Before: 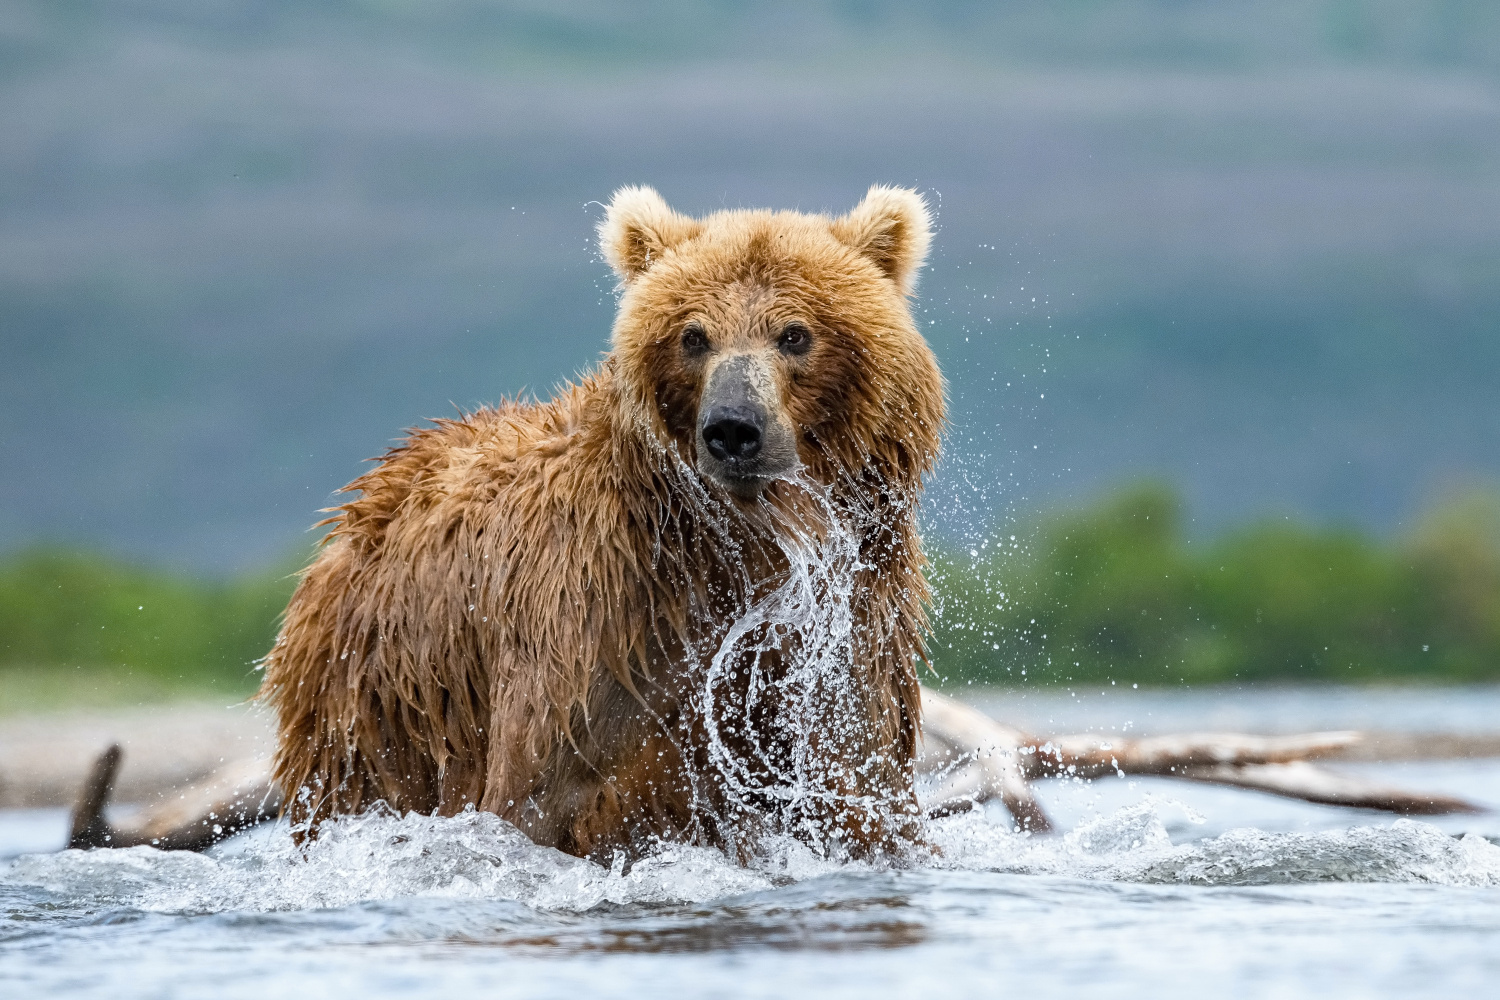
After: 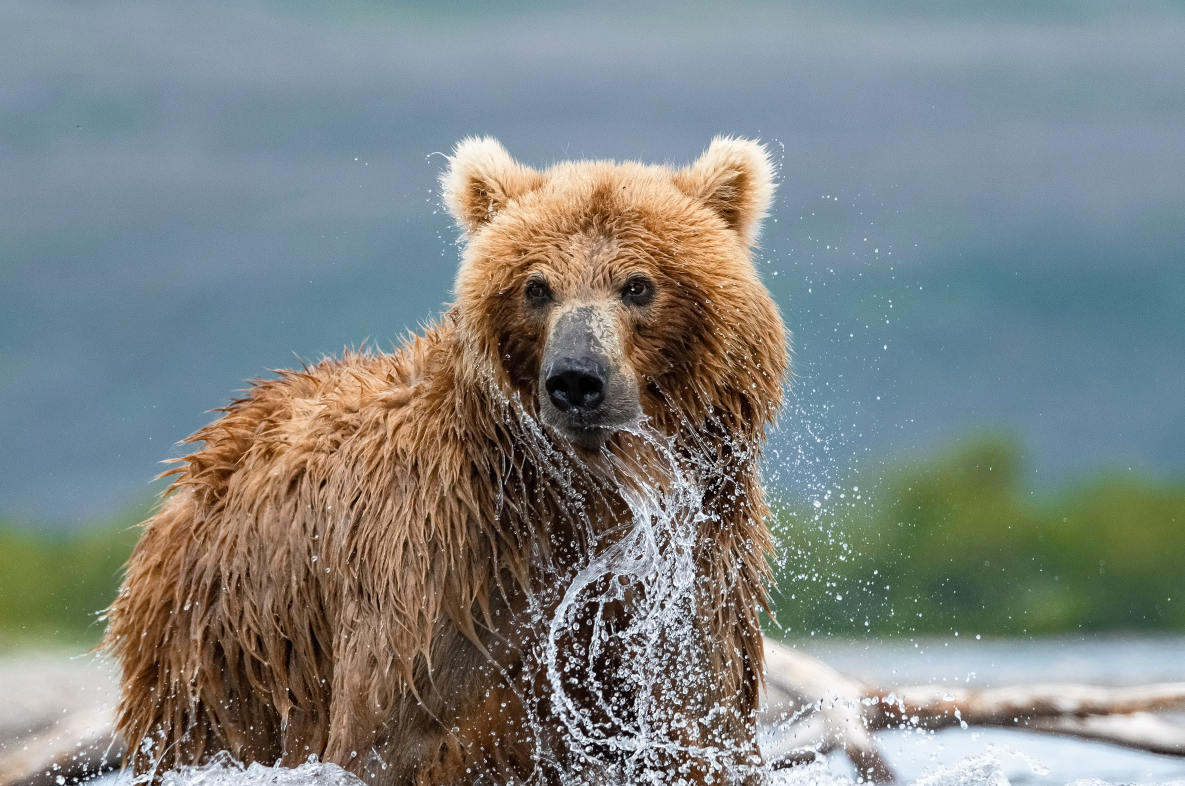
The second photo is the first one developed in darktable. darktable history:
crop and rotate: left 10.524%, top 4.975%, right 10.436%, bottom 16.339%
color zones: curves: ch2 [(0, 0.5) (0.143, 0.5) (0.286, 0.416) (0.429, 0.5) (0.571, 0.5) (0.714, 0.5) (0.857, 0.5) (1, 0.5)]
